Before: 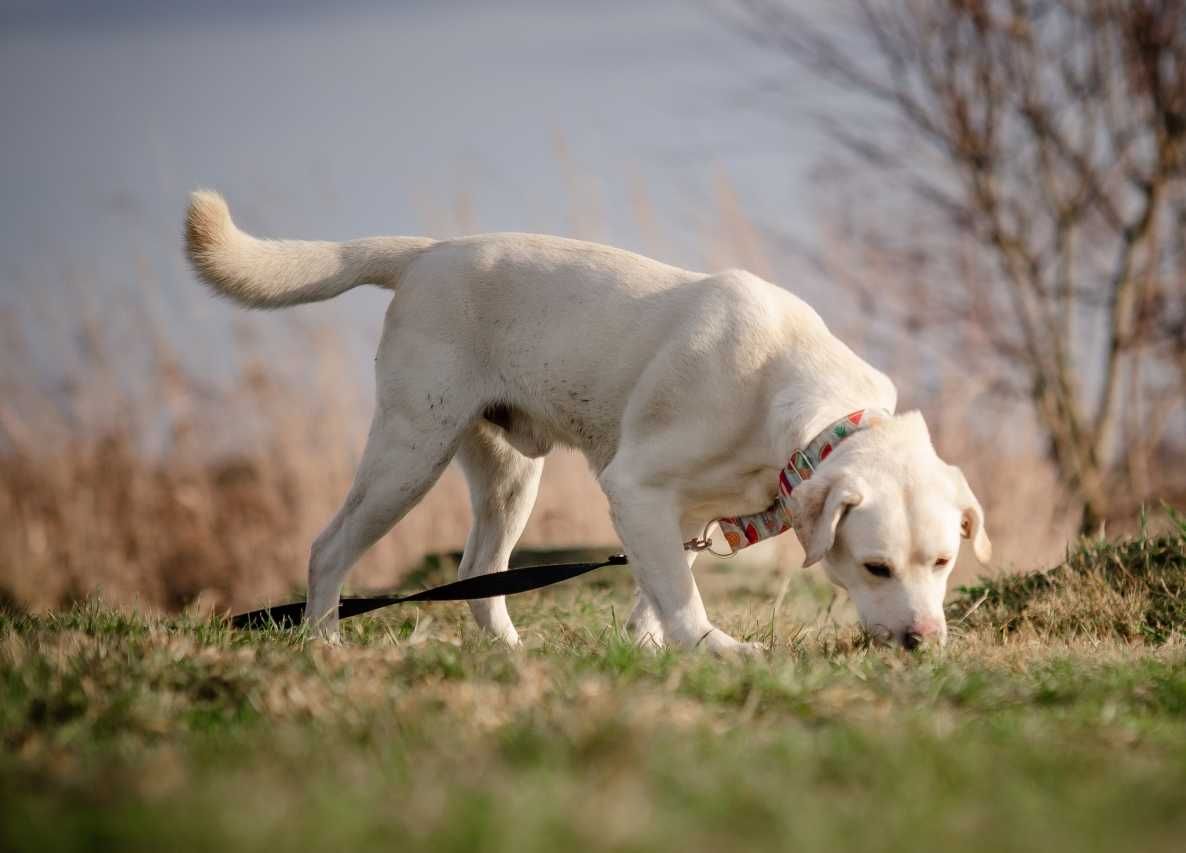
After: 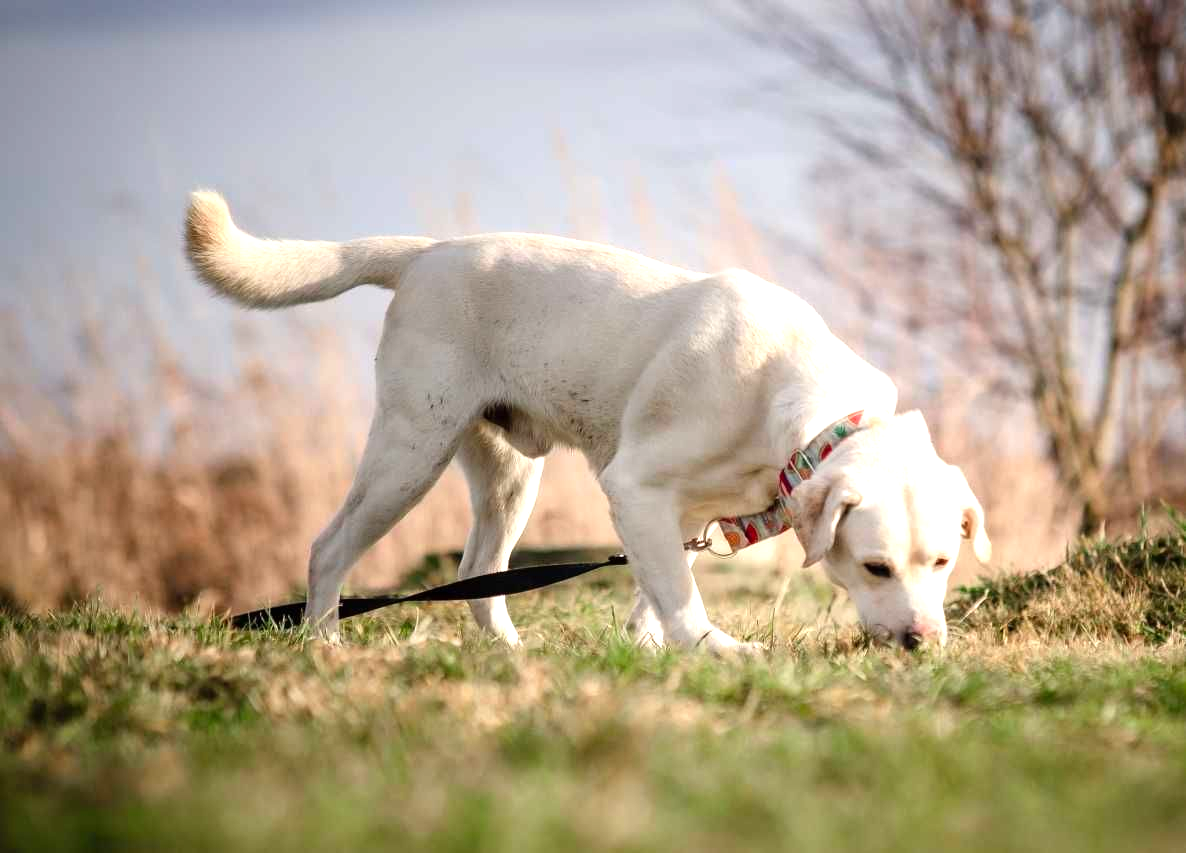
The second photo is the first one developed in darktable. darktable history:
levels: levels [0, 0.394, 0.787]
